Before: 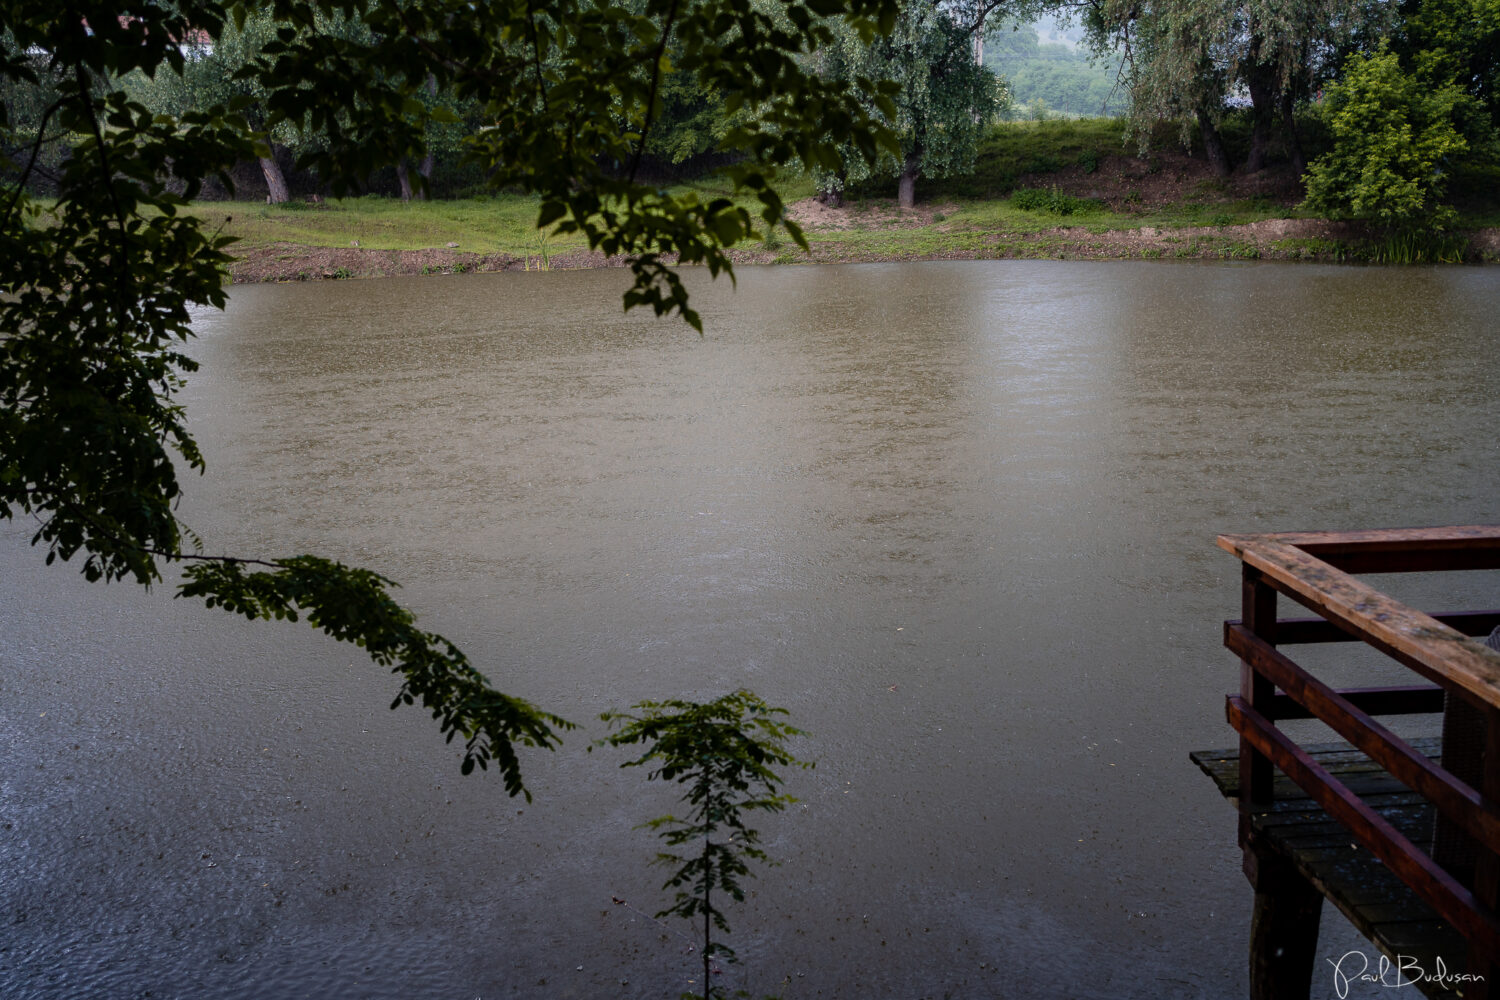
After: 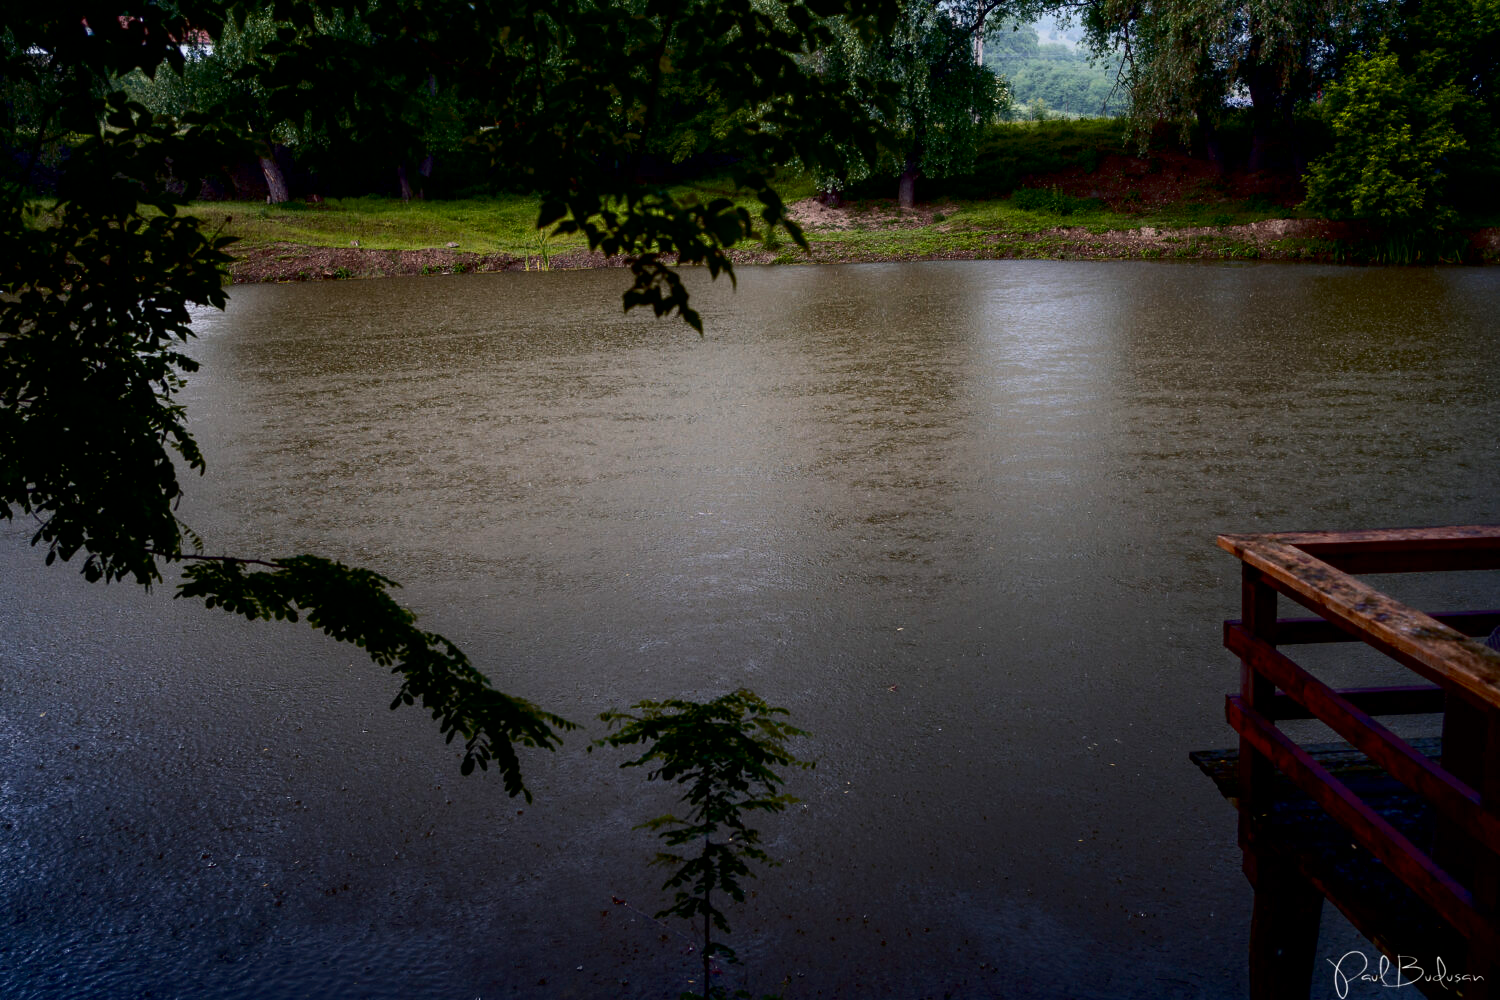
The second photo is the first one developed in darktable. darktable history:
contrast brightness saturation: contrast 0.216, brightness -0.185, saturation 0.238
exposure: black level correction 0.013, compensate highlight preservation false
